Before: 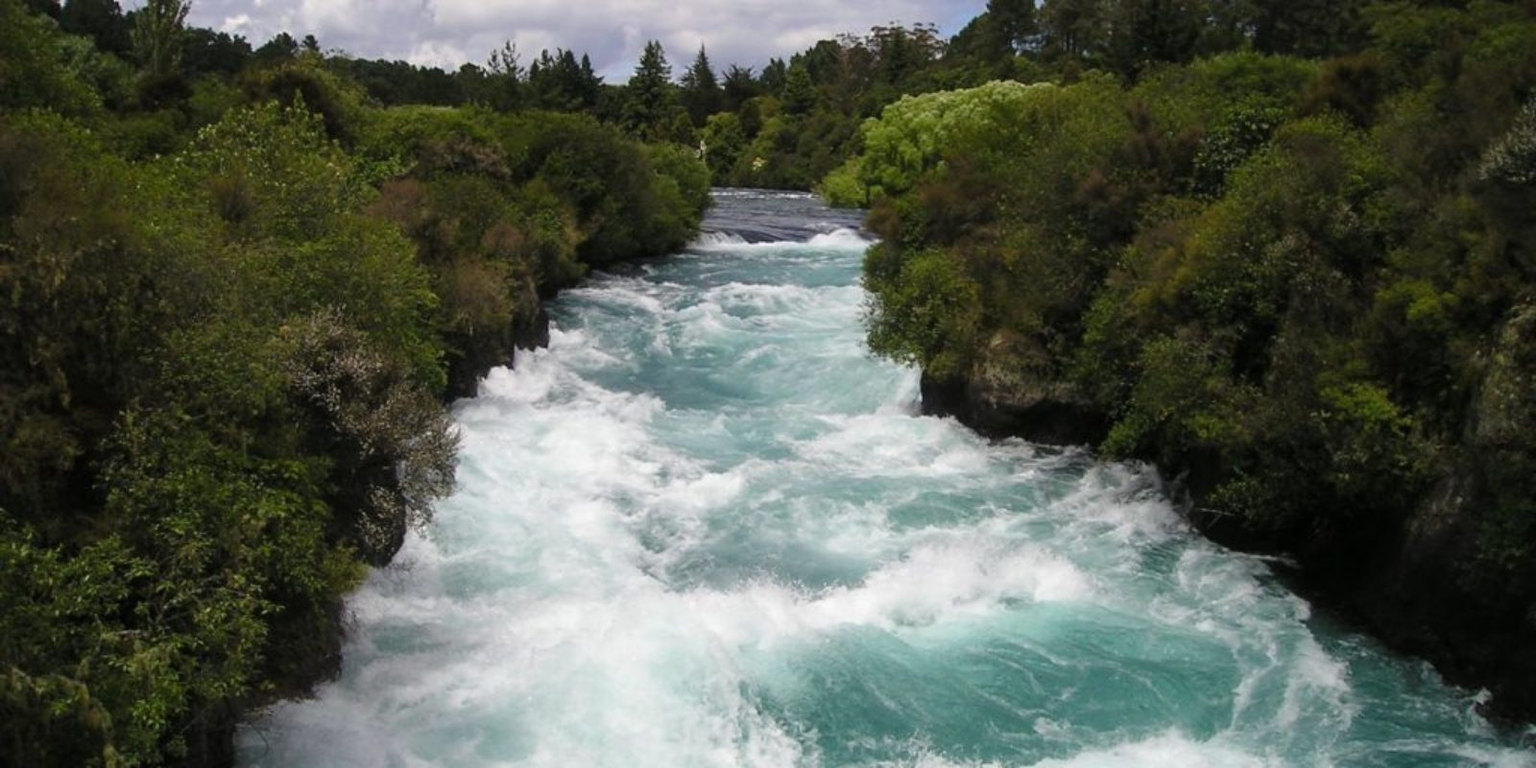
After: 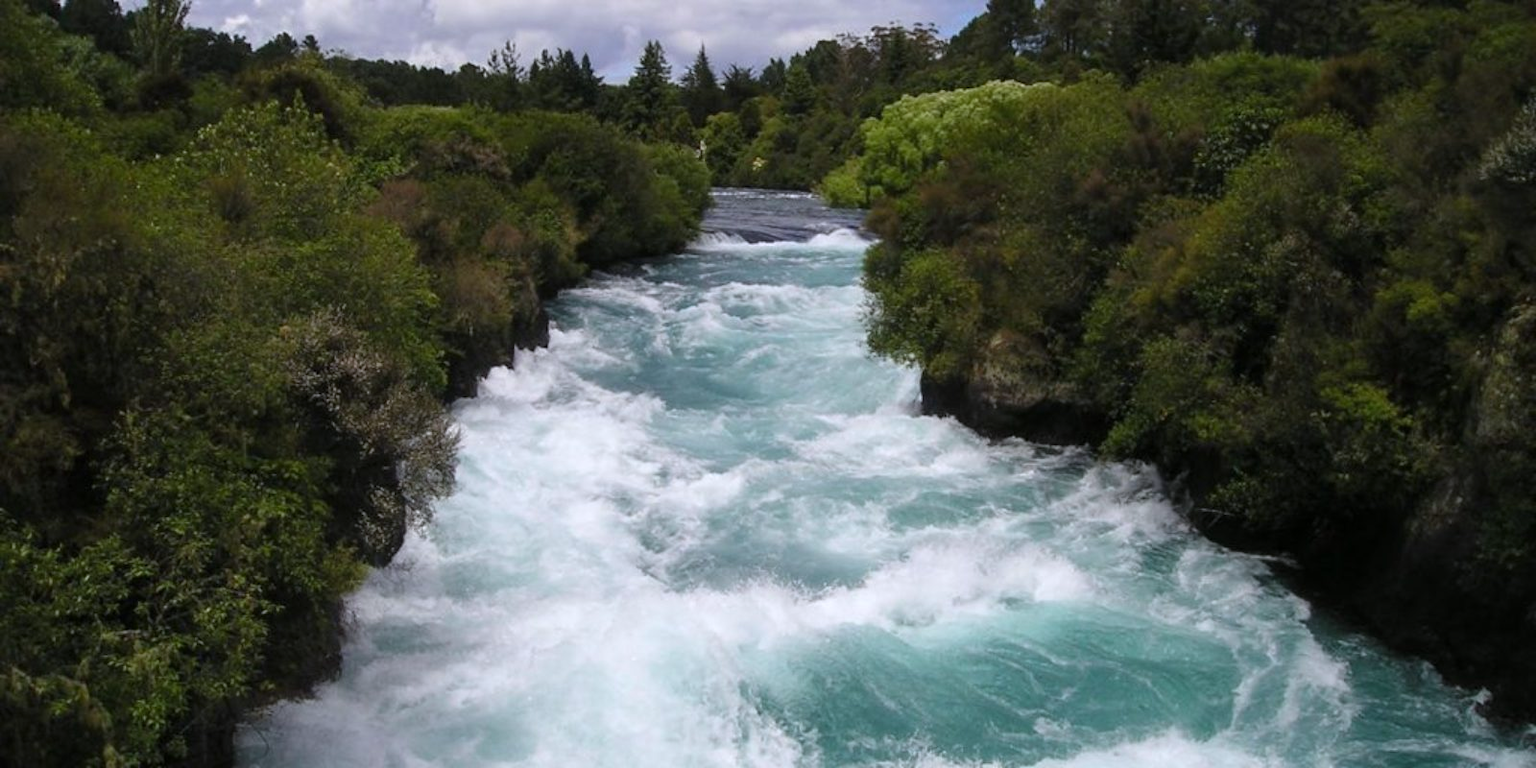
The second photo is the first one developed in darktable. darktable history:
exposure: exposure -0.041 EV, compensate highlight preservation false
white balance: red 0.984, blue 1.059
